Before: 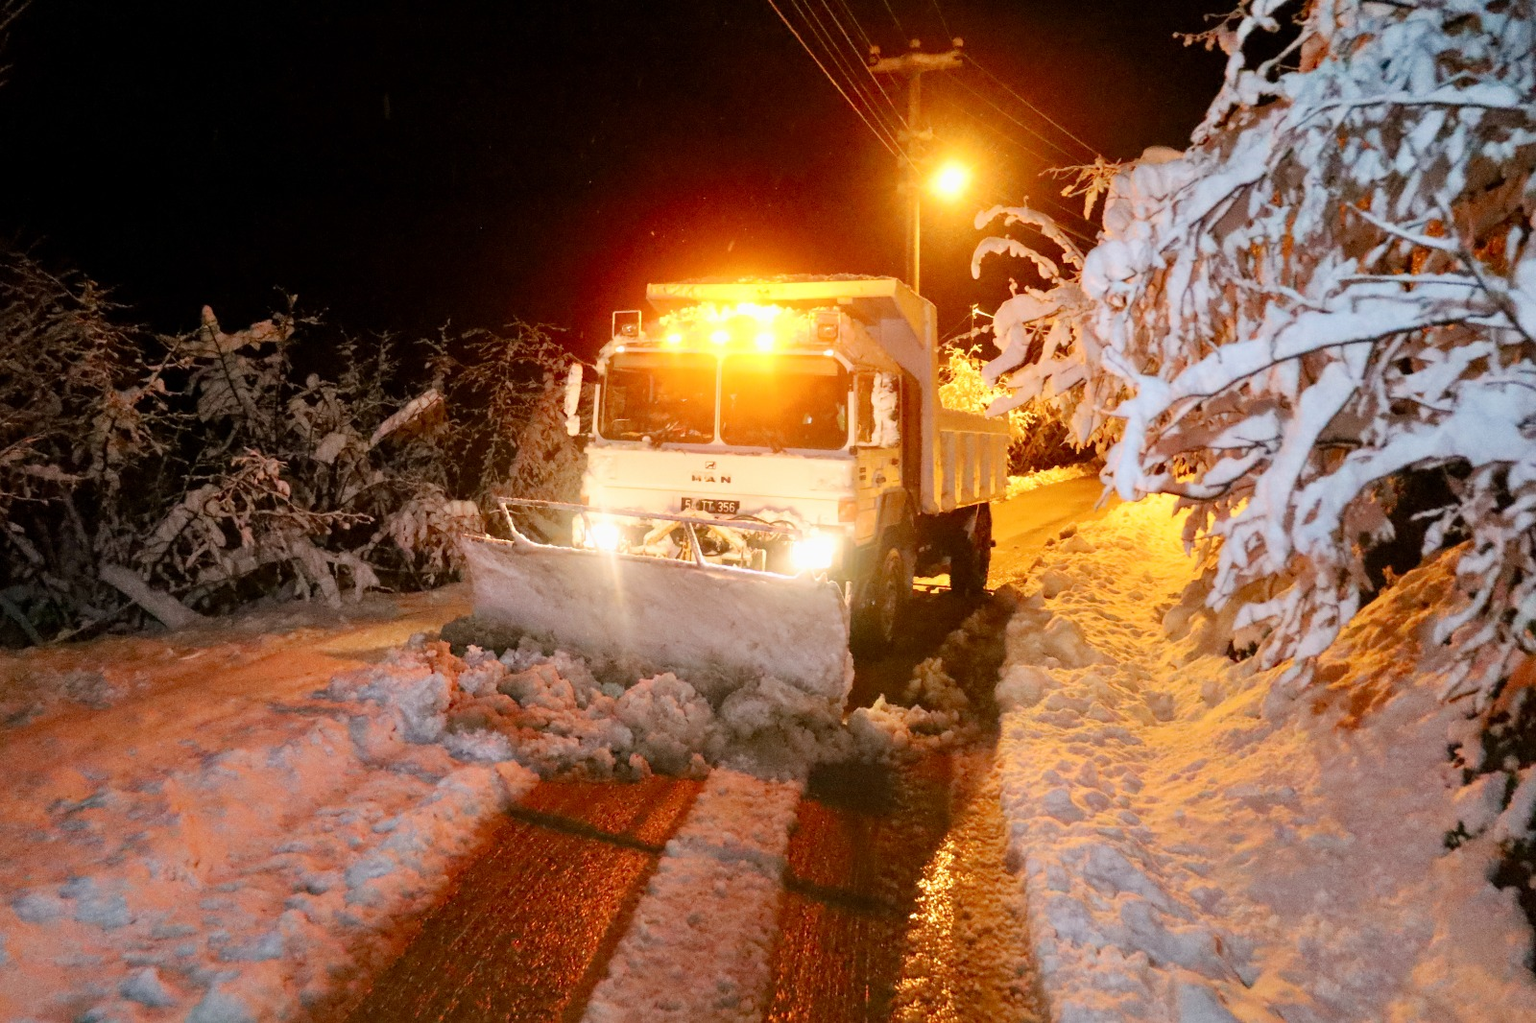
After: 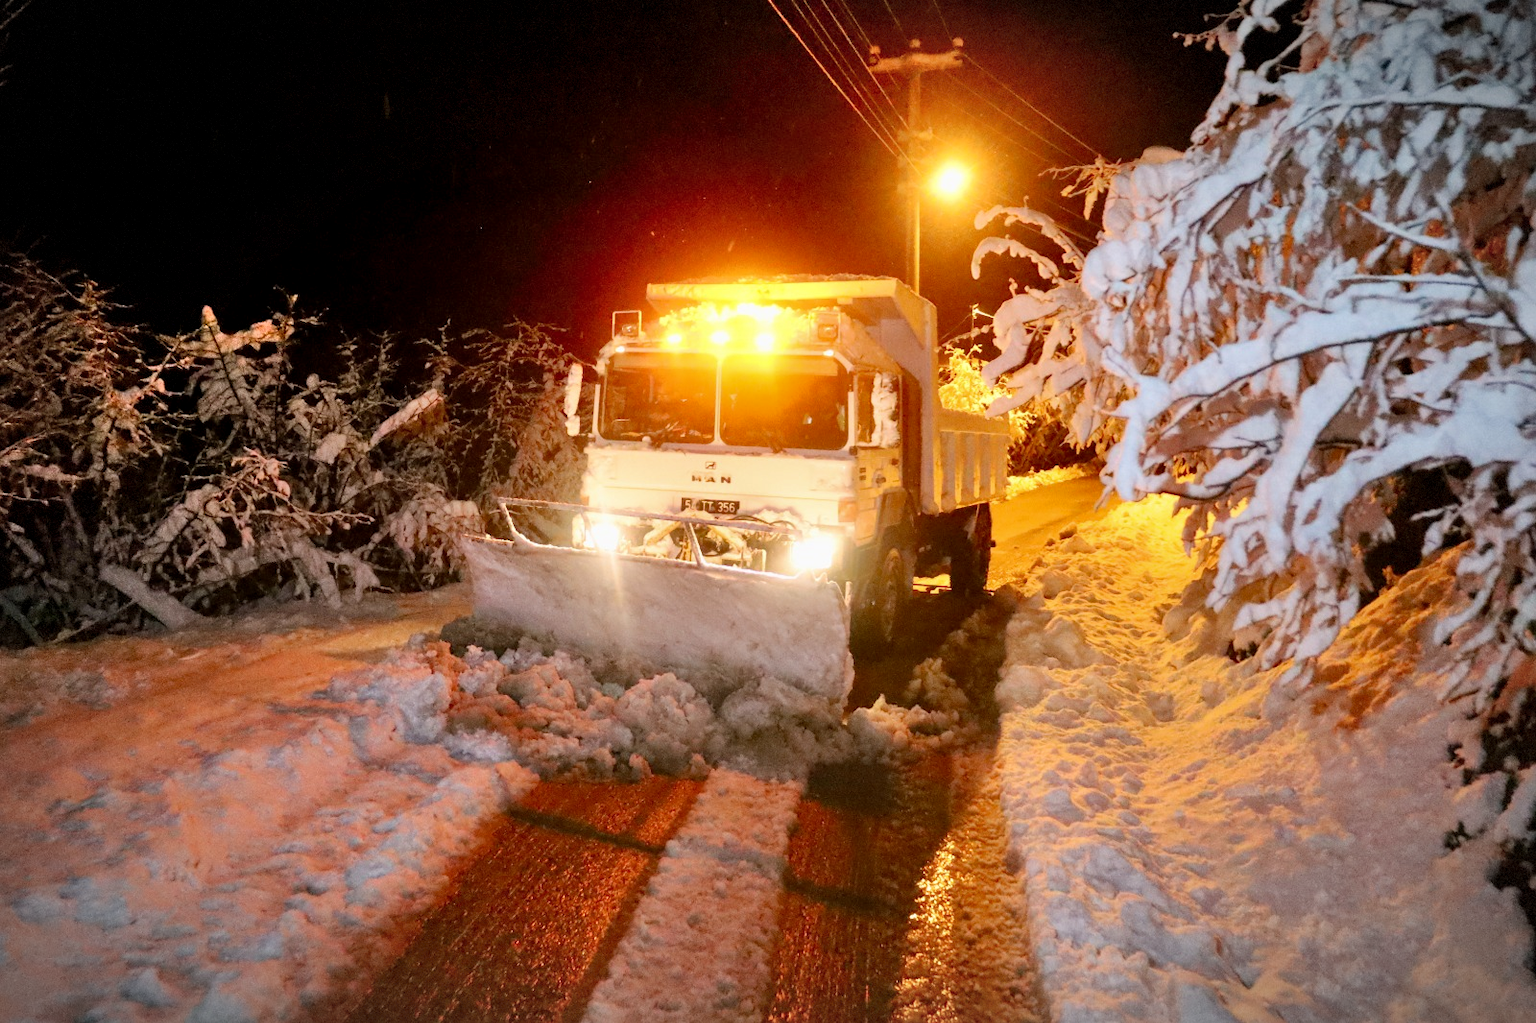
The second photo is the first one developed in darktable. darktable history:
vignetting: fall-off start 81.15%, fall-off radius 62.32%, automatic ratio true, width/height ratio 1.41, dithering 8-bit output
exposure: black level correction 0.001, compensate highlight preservation false
shadows and highlights: soften with gaussian
